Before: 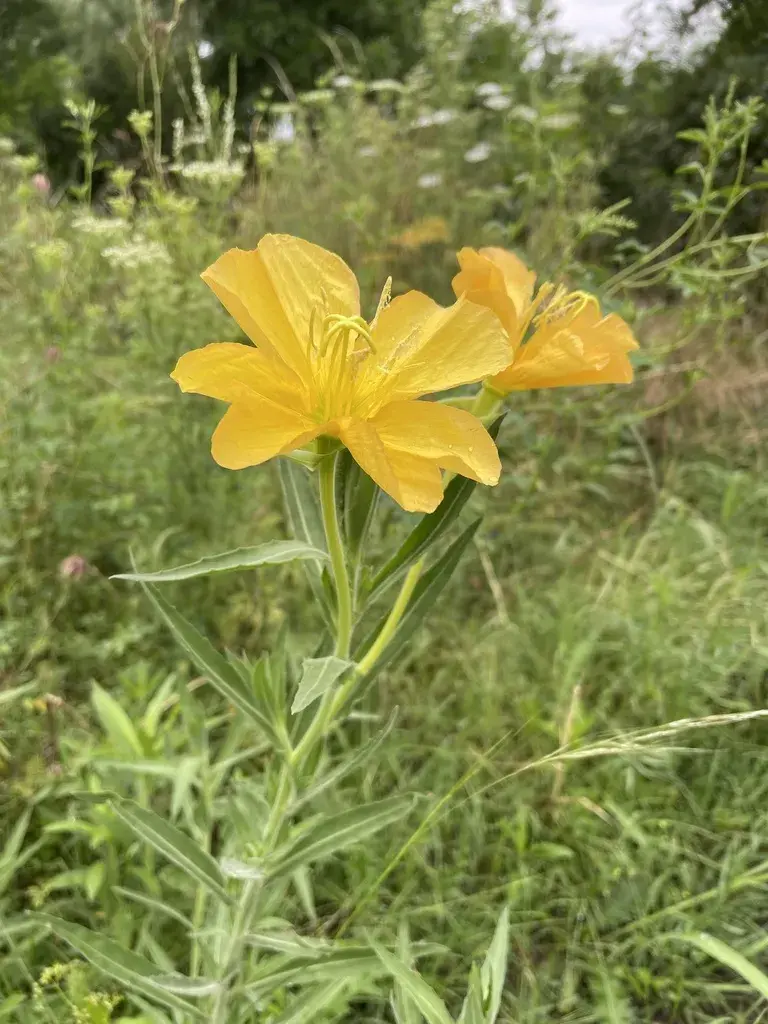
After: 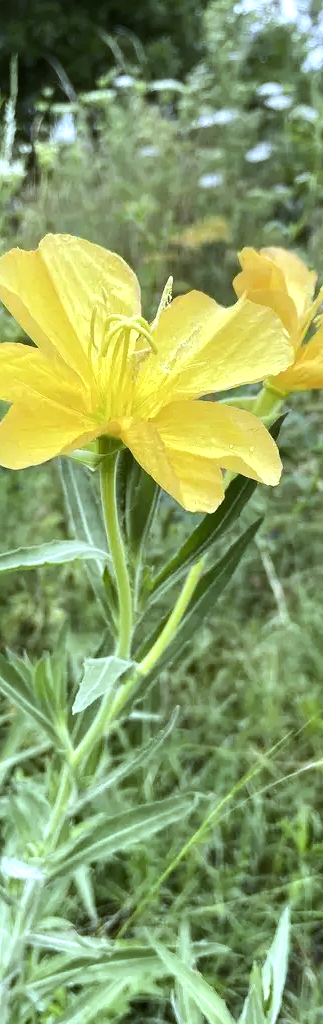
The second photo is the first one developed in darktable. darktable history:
crop: left 28.583%, right 29.231%
white balance: red 0.871, blue 1.249
tone equalizer: -8 EV -0.75 EV, -7 EV -0.7 EV, -6 EV -0.6 EV, -5 EV -0.4 EV, -3 EV 0.4 EV, -2 EV 0.6 EV, -1 EV 0.7 EV, +0 EV 0.75 EV, edges refinement/feathering 500, mask exposure compensation -1.57 EV, preserve details no
